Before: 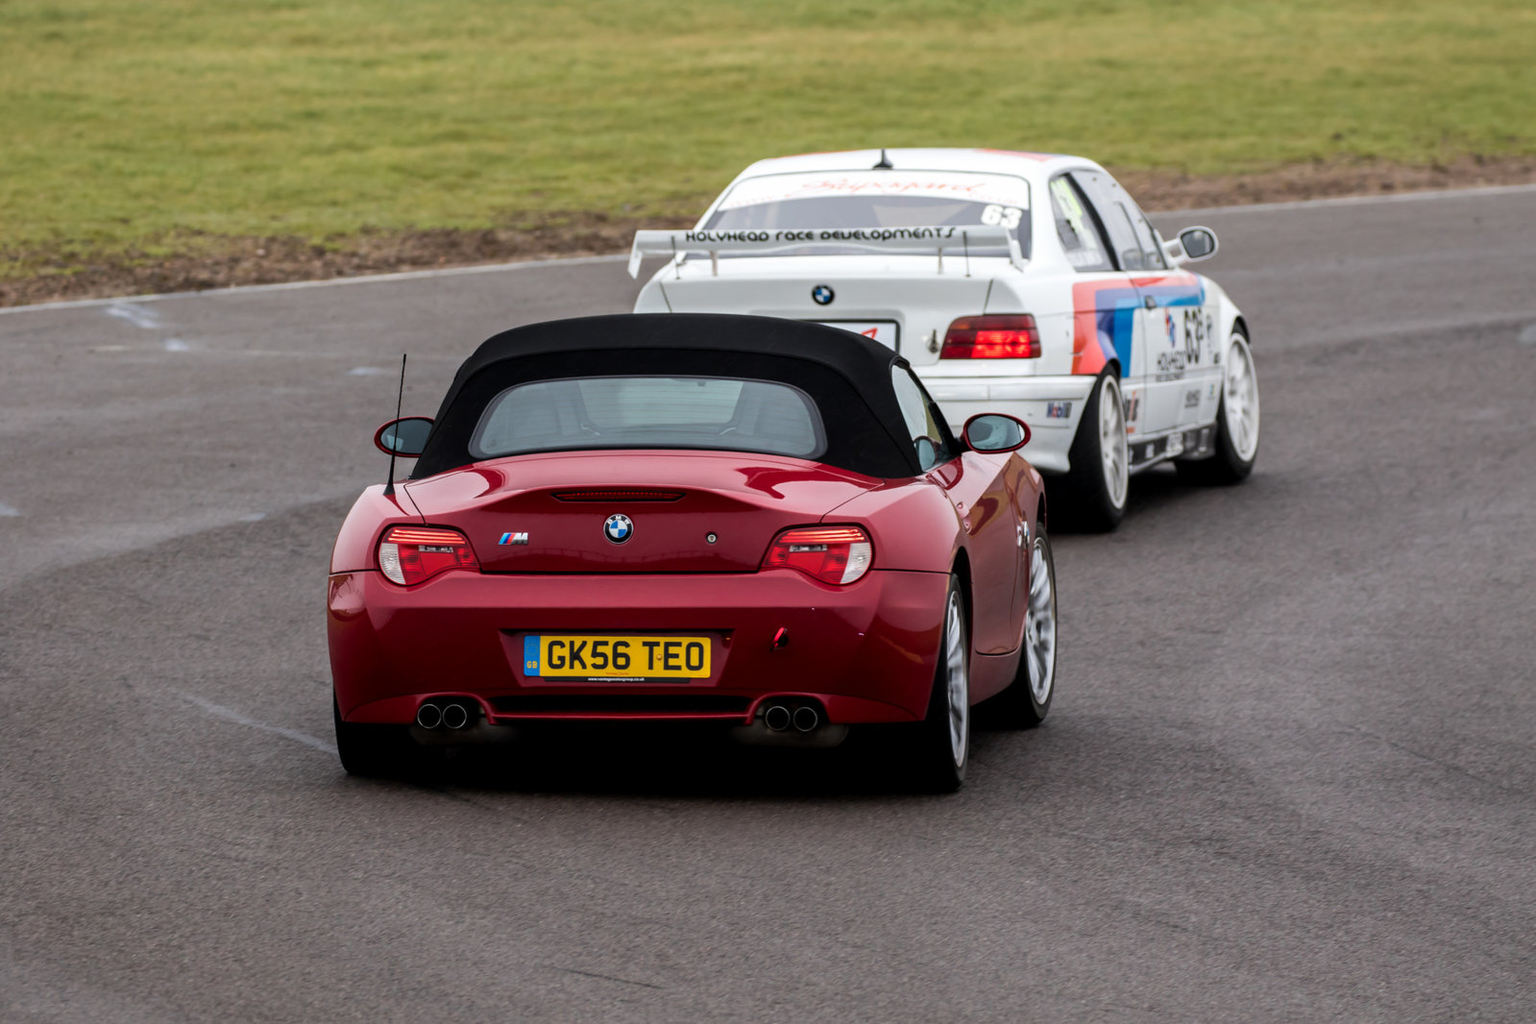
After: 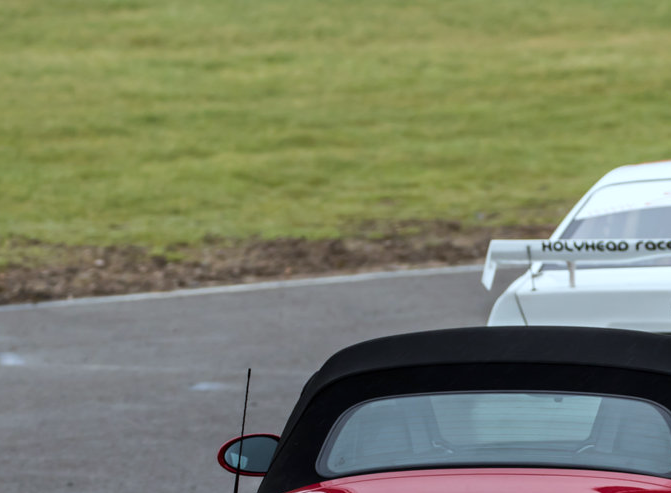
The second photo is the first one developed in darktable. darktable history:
crop and rotate: left 10.817%, top 0.062%, right 47.194%, bottom 53.626%
white balance: red 0.925, blue 1.046
